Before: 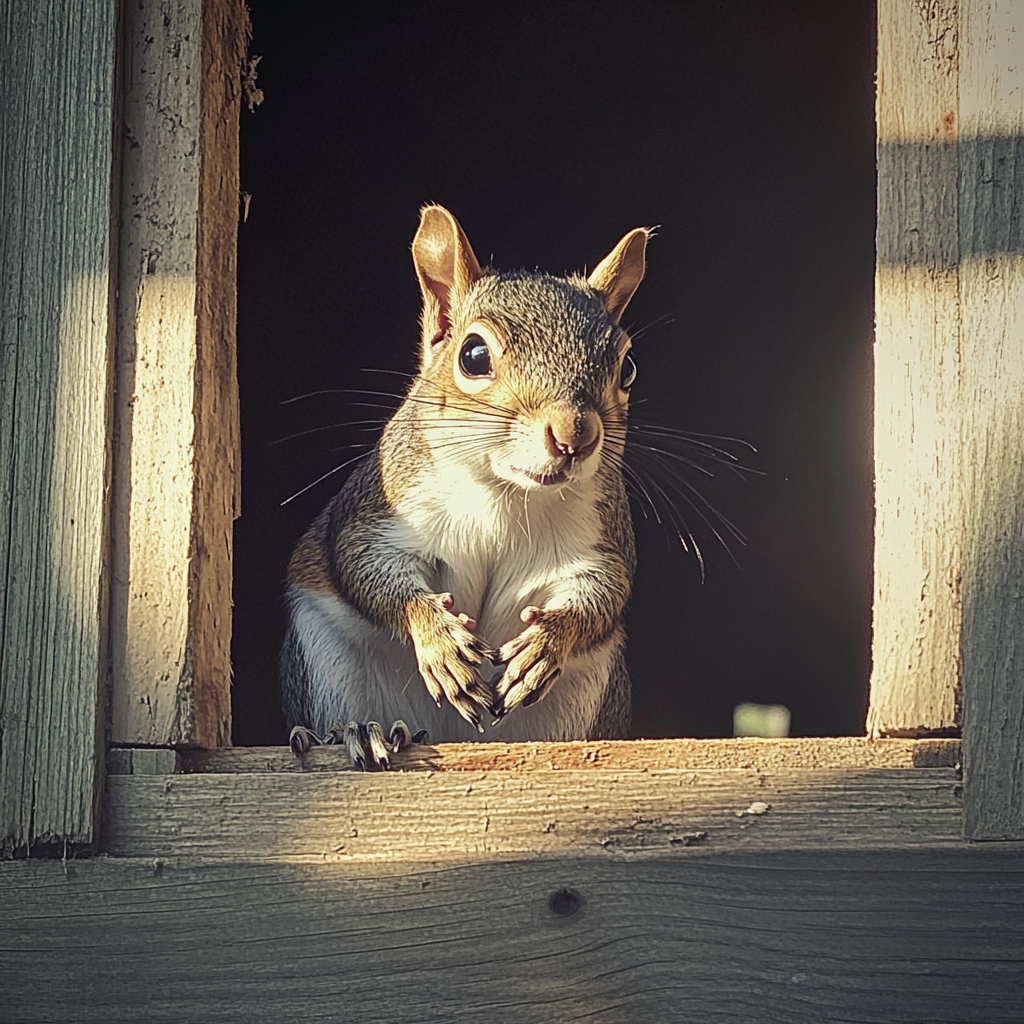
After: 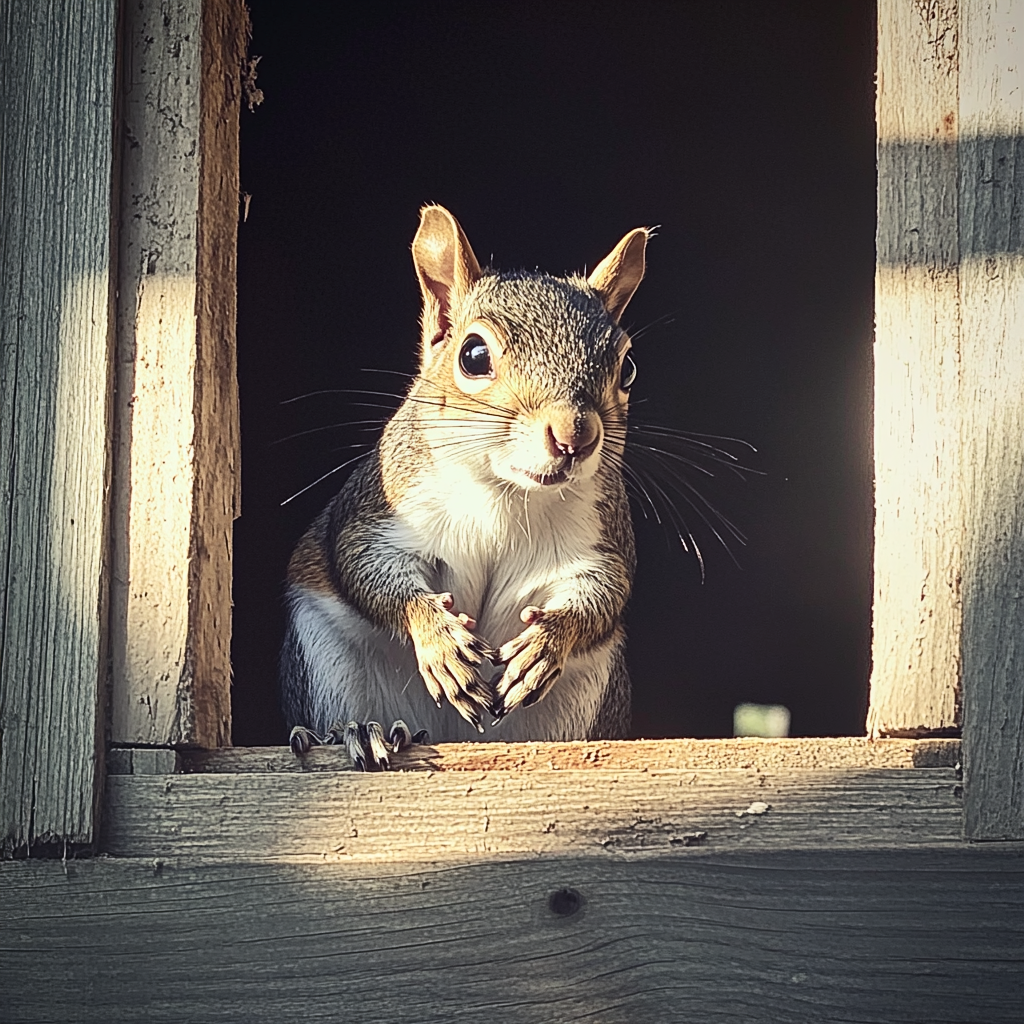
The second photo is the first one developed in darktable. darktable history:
contrast brightness saturation: contrast 0.24, brightness 0.09
white balance: red 0.983, blue 1.036
